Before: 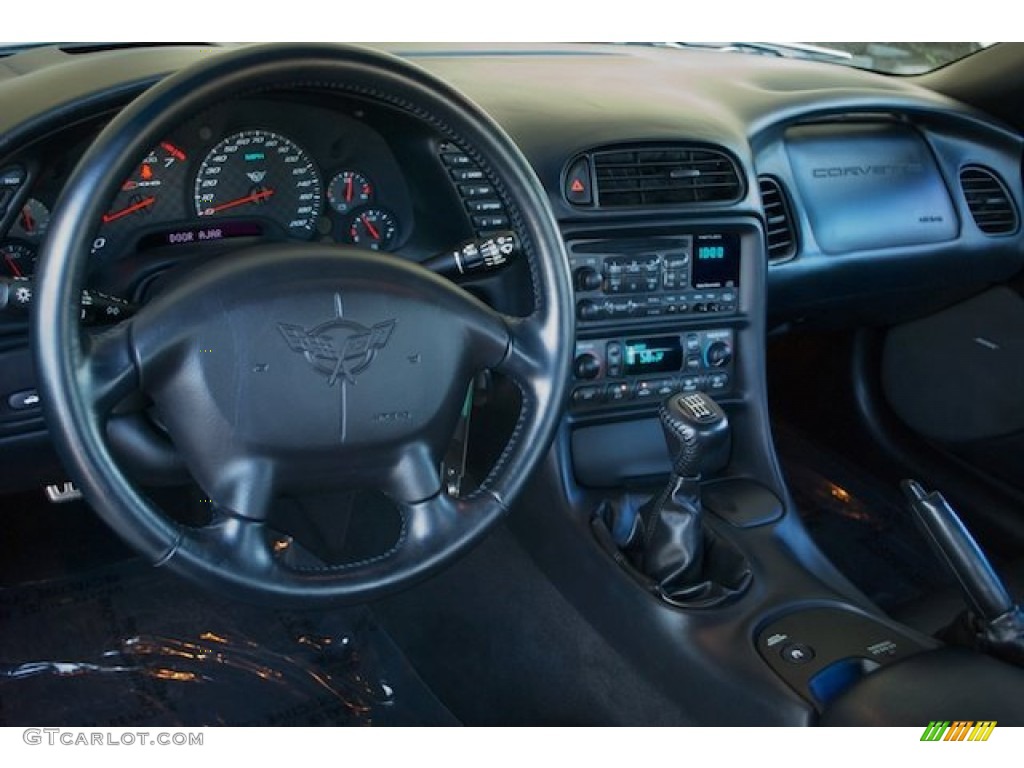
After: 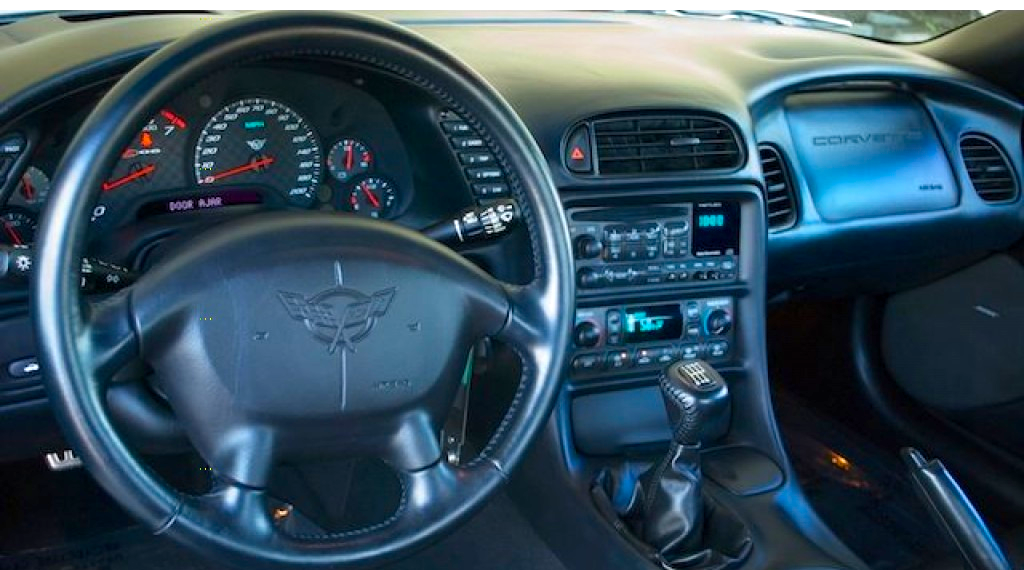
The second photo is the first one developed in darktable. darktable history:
exposure: black level correction 0.001, exposure 0.5 EV, compensate exposure bias true, compensate highlight preservation false
color balance rgb: linear chroma grading › global chroma 9%, perceptual saturation grading › global saturation 19.863%, global vibrance 11.292%
crop: top 4.267%, bottom 21.416%
